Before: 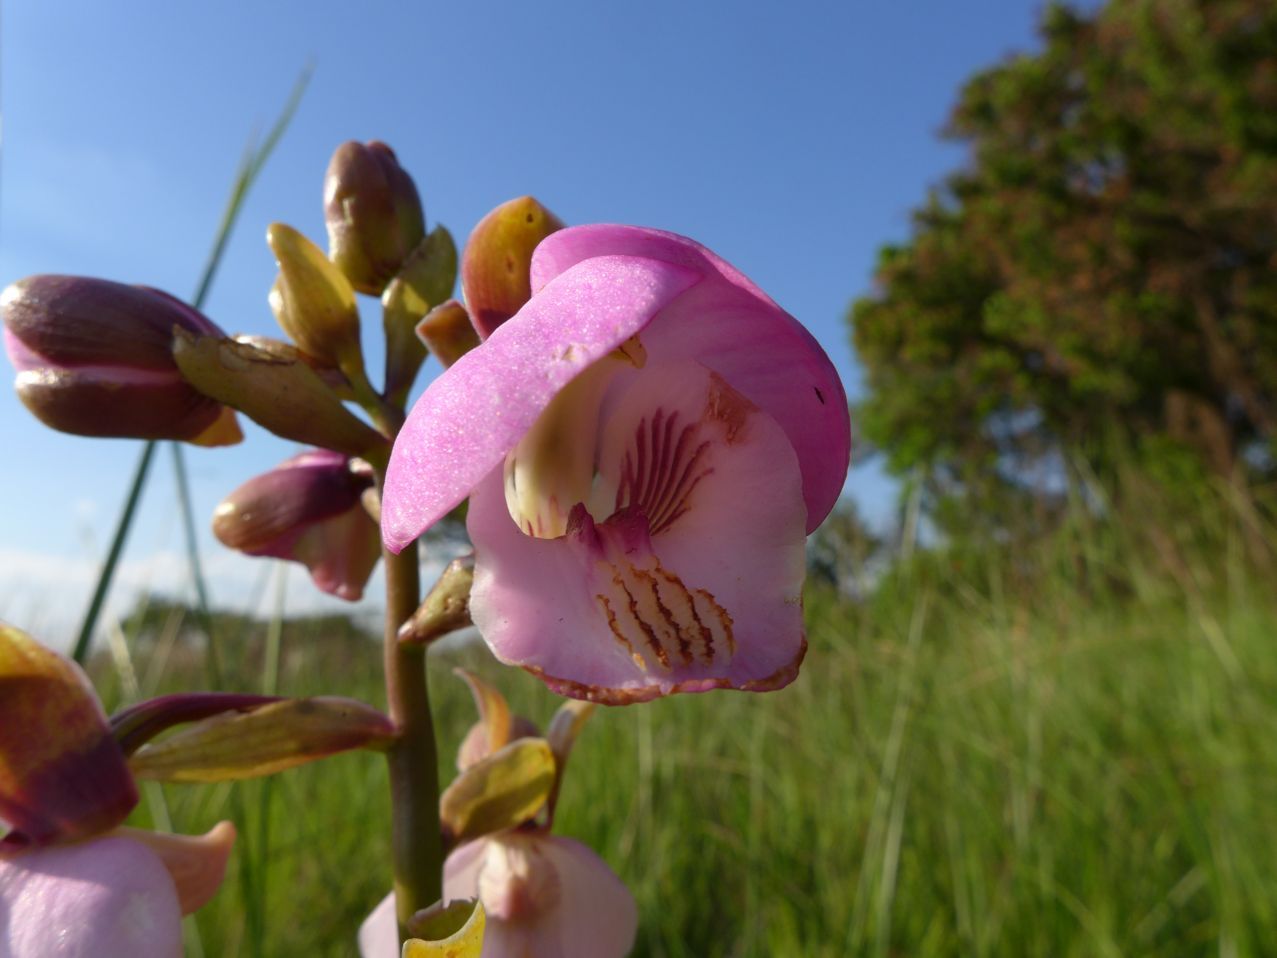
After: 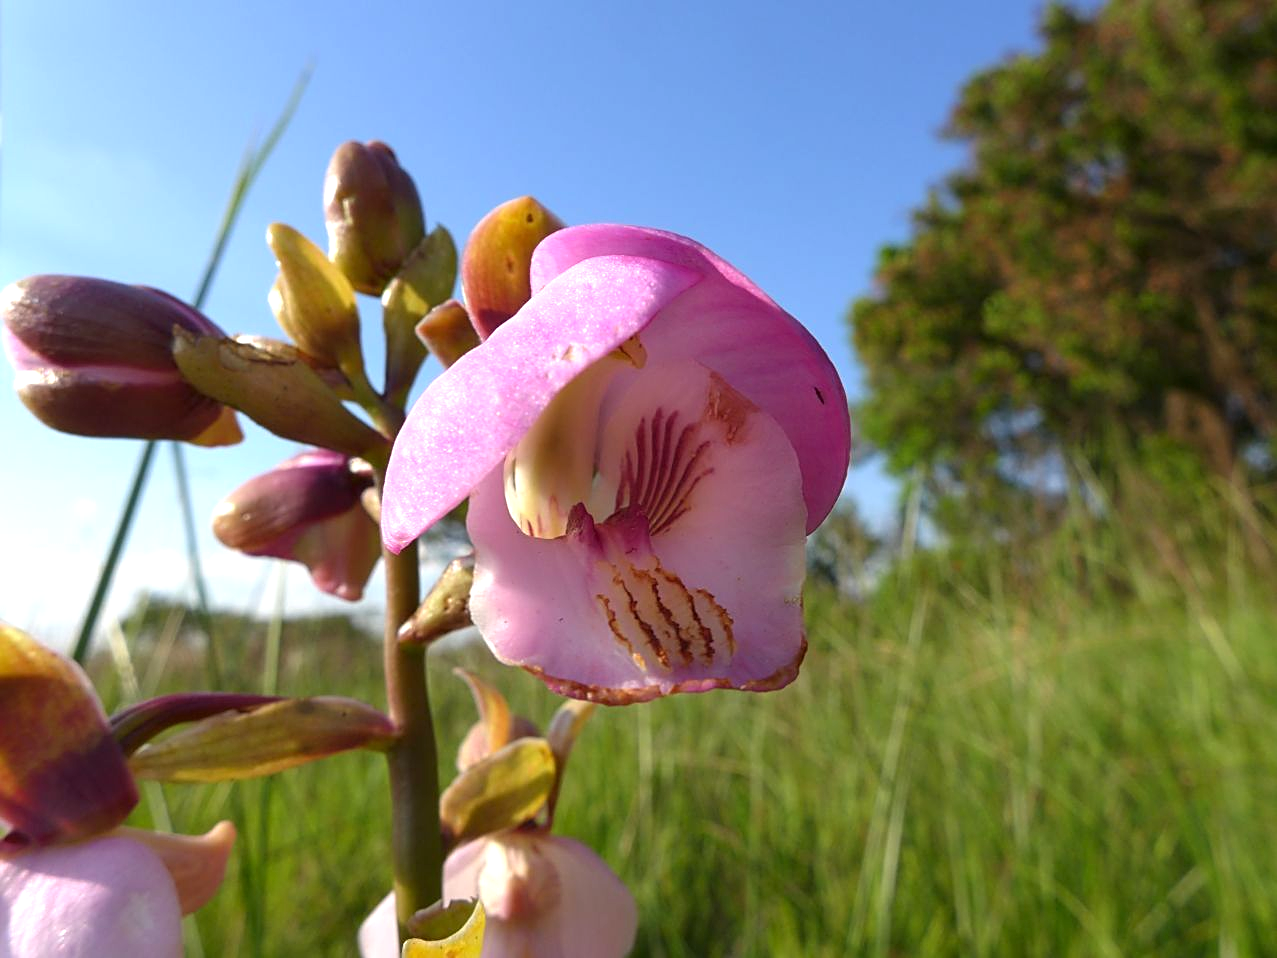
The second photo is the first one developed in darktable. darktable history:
exposure: exposure 0.653 EV, compensate highlight preservation false
sharpen: on, module defaults
